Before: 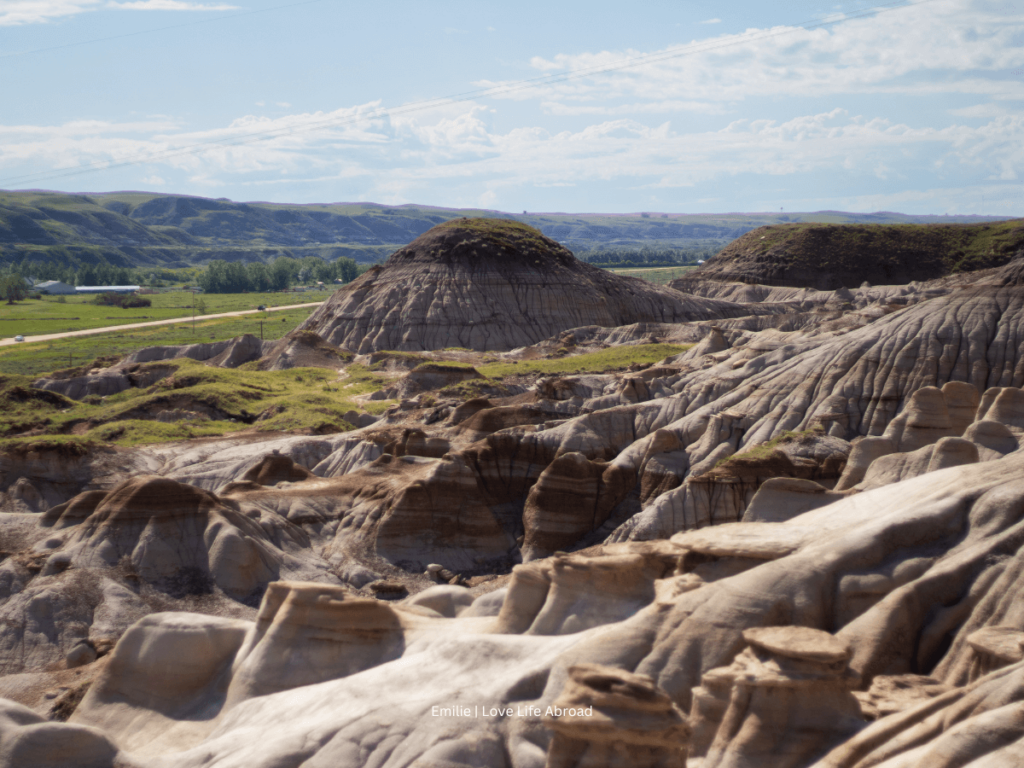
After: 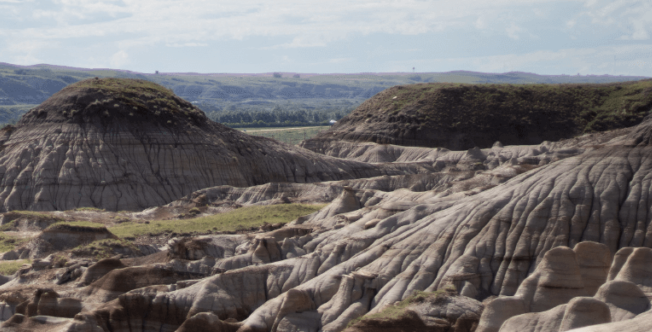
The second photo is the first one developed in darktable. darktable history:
color balance: input saturation 100.43%, contrast fulcrum 14.22%, output saturation 70.41%
crop: left 36.005%, top 18.293%, right 0.31%, bottom 38.444%
